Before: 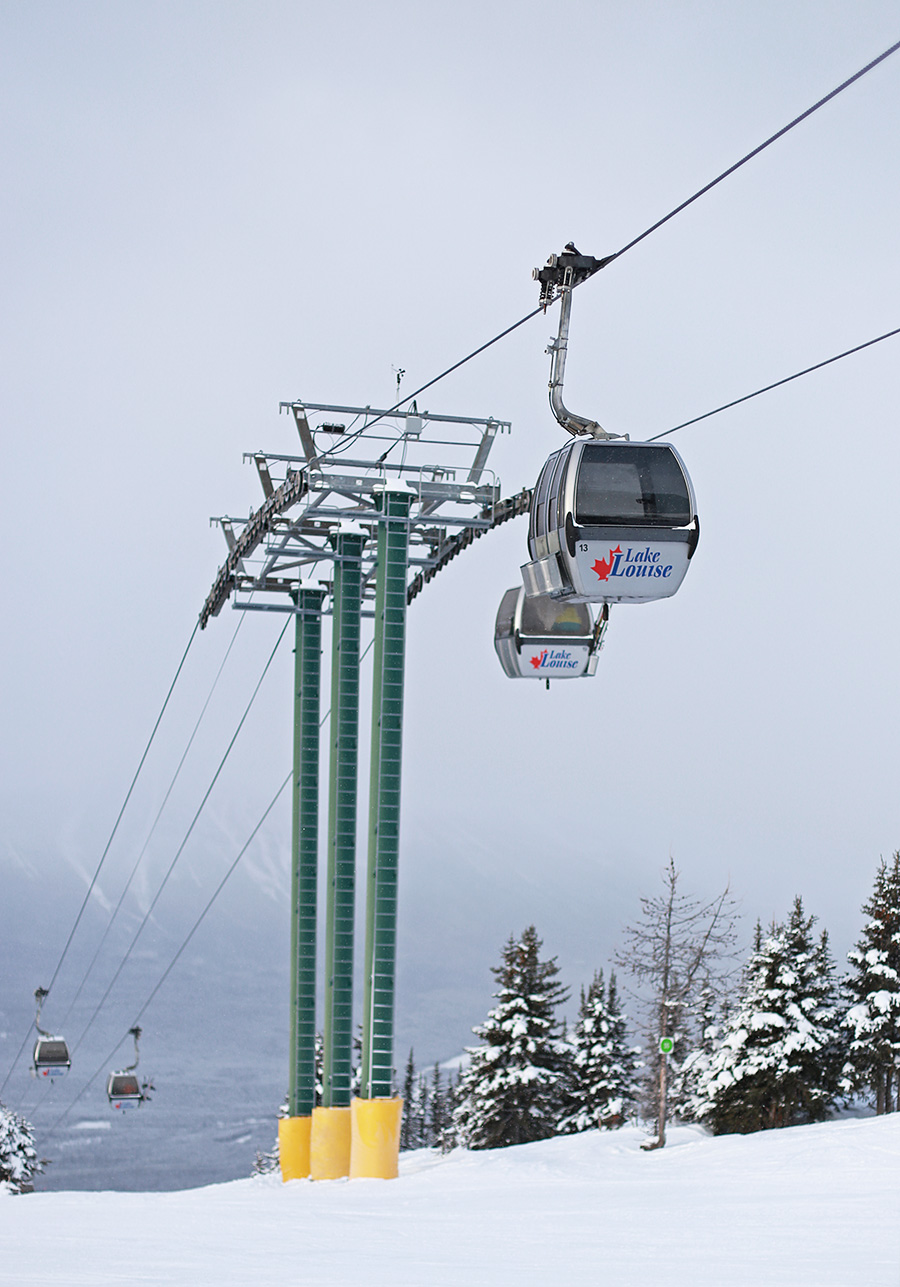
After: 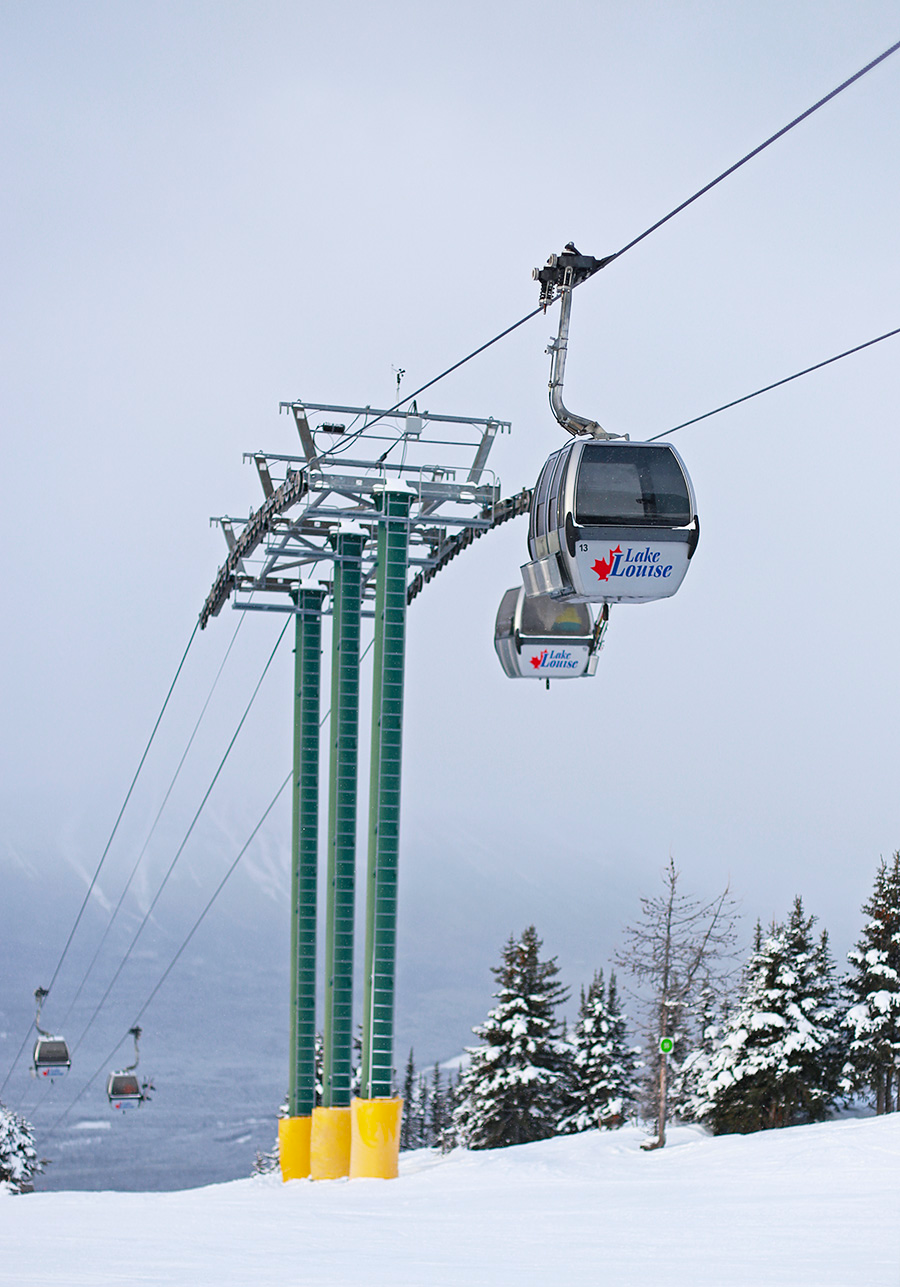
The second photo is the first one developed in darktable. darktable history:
color balance rgb: shadows lift › chroma 2.031%, shadows lift › hue 248.3°, perceptual saturation grading › global saturation 25.759%
